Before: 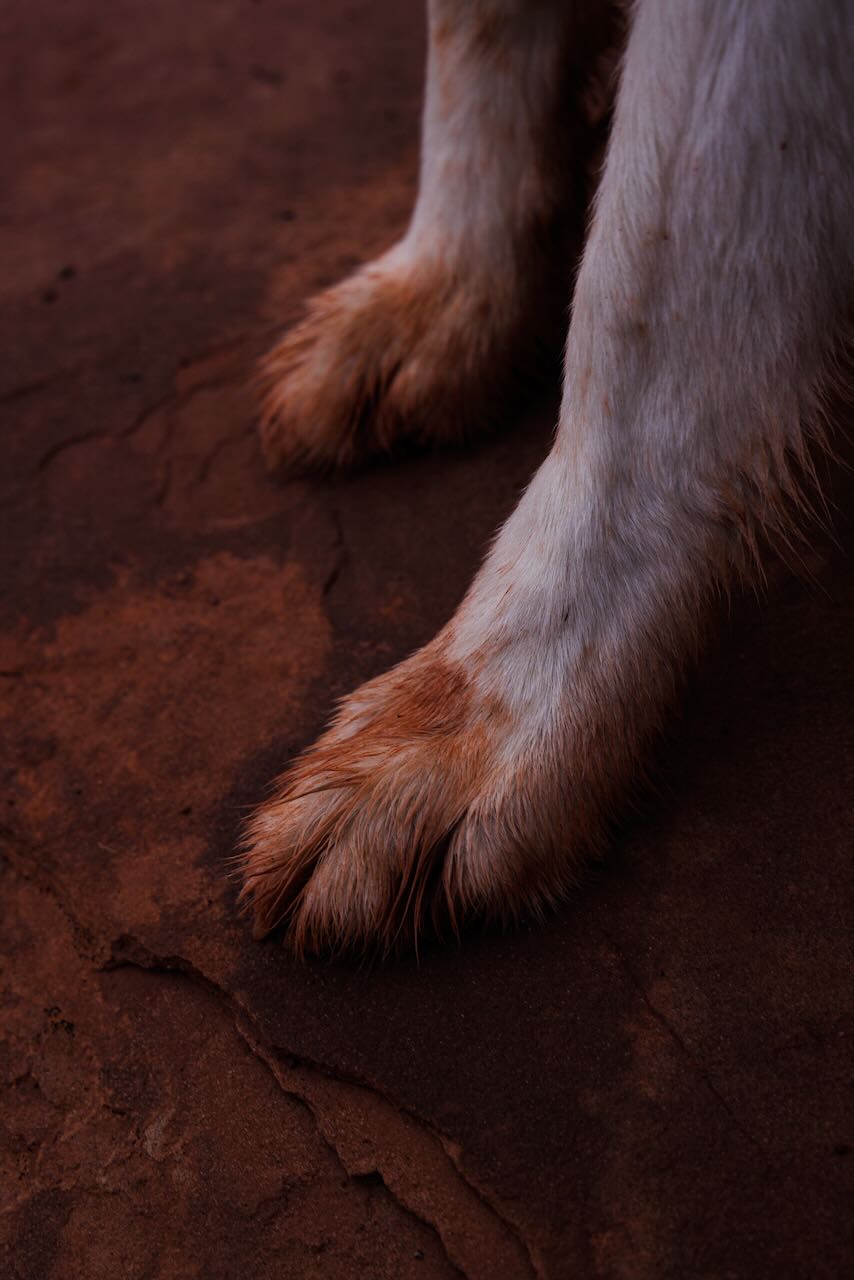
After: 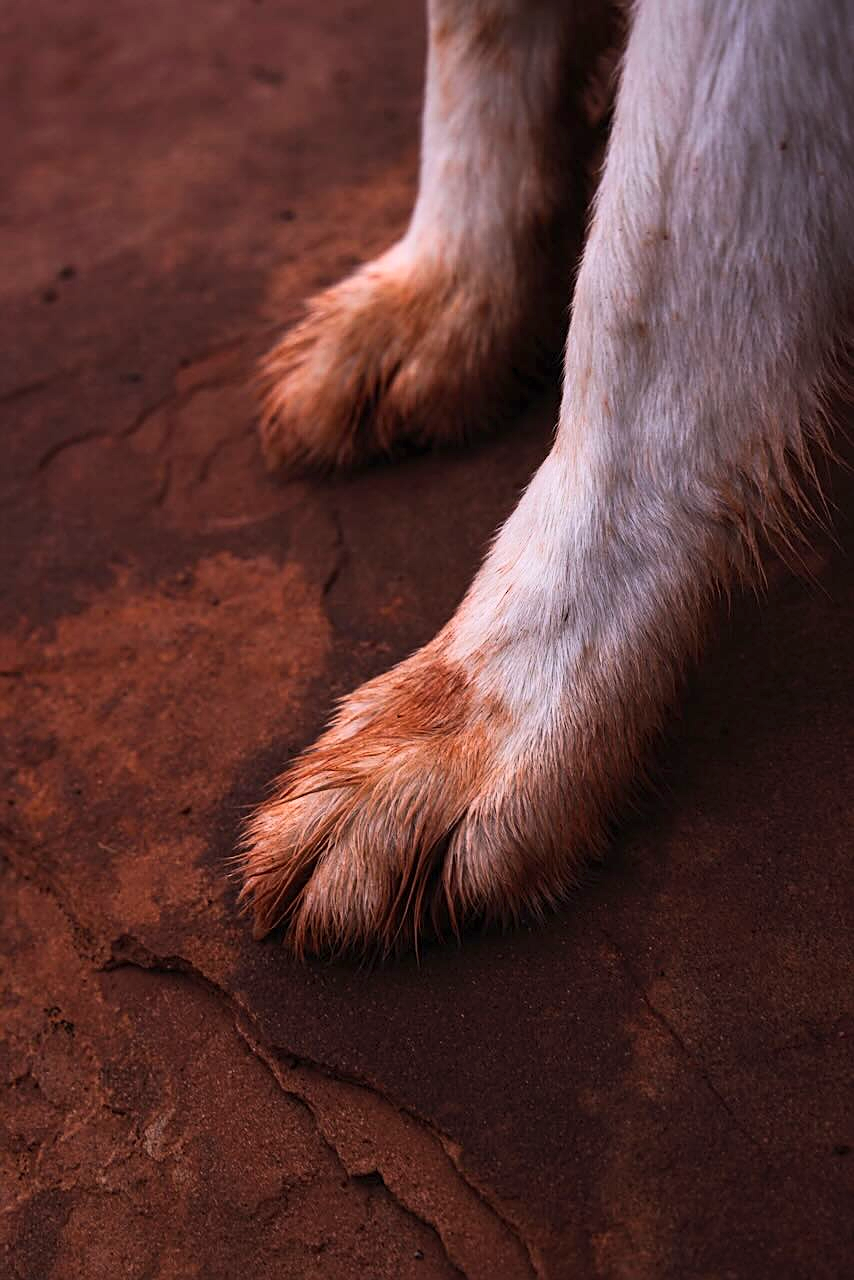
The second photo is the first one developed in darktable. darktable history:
contrast brightness saturation: contrast 0.2, brightness 0.152, saturation 0.144
exposure: exposure 0.727 EV, compensate highlight preservation false
sharpen: on, module defaults
